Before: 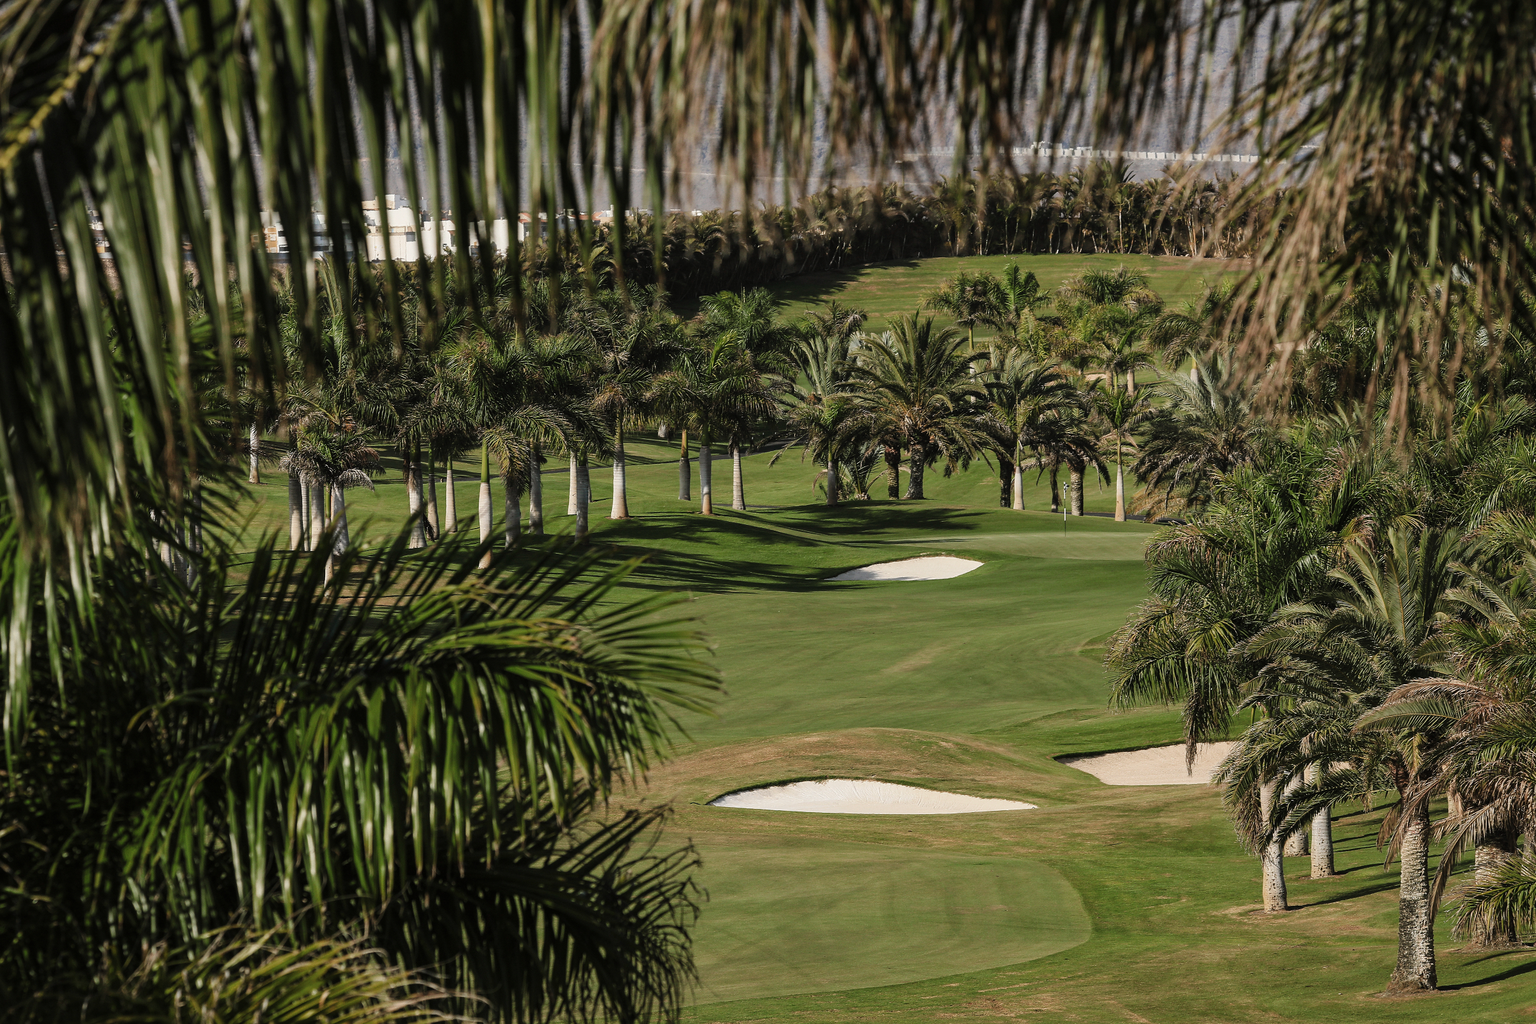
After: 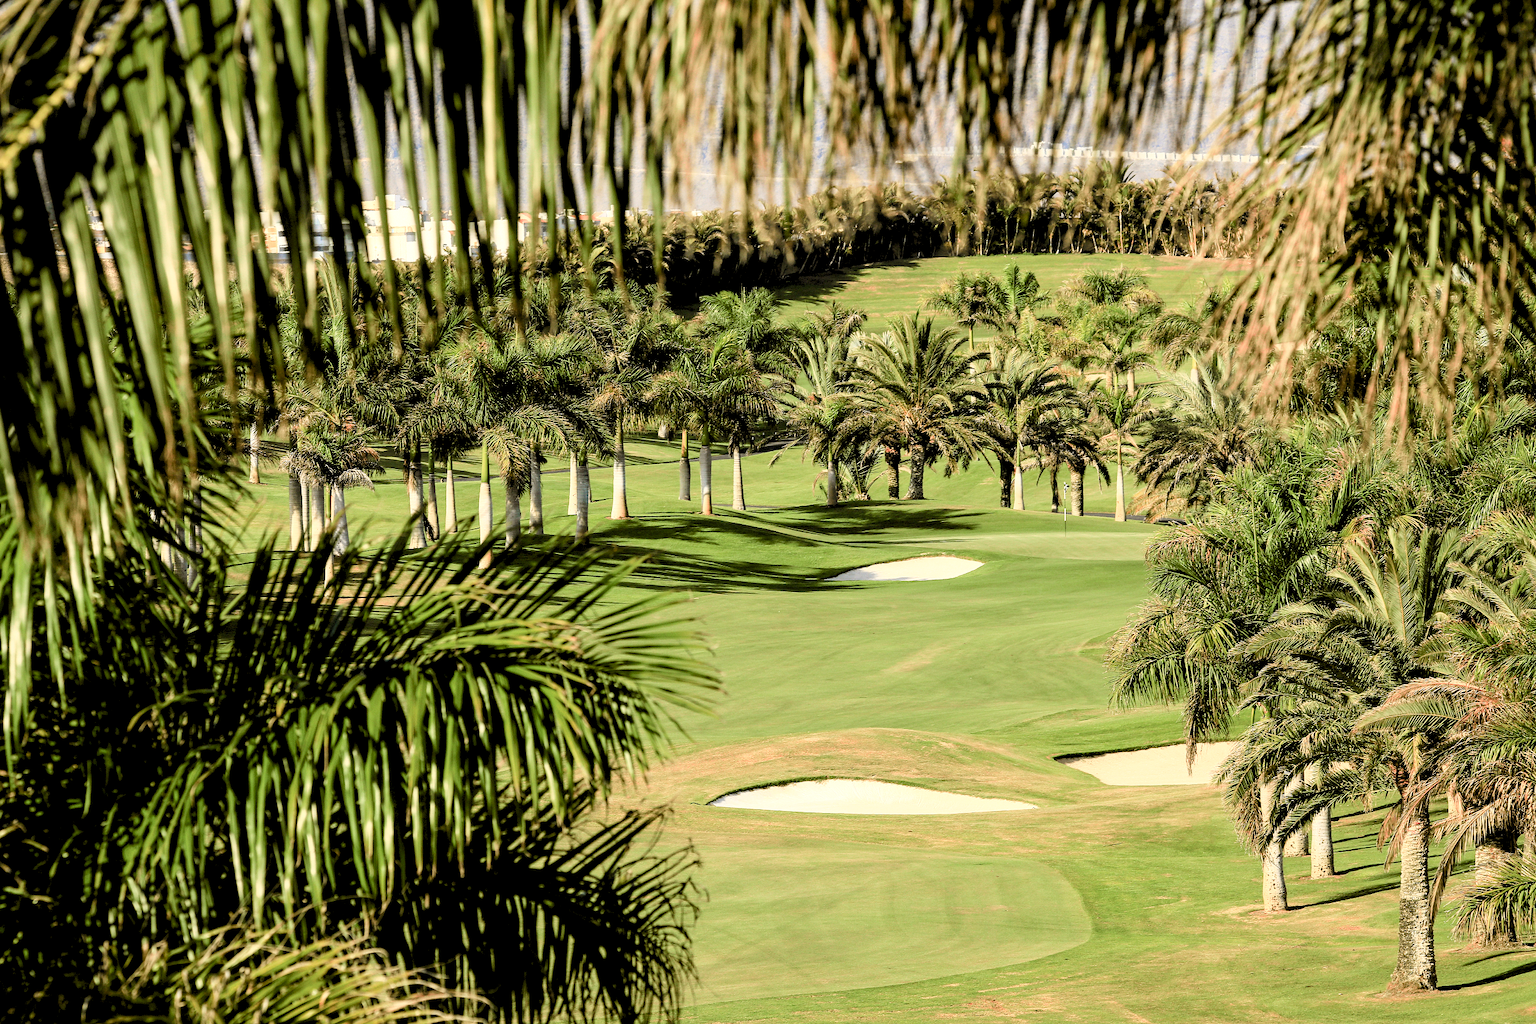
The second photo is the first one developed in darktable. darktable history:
exposure: black level correction 0.001, exposure 0.498 EV, compensate highlight preservation false
tone curve: curves: ch0 [(0, 0.021) (0.049, 0.044) (0.152, 0.14) (0.328, 0.377) (0.473, 0.543) (0.663, 0.734) (0.84, 0.899) (1, 0.969)]; ch1 [(0, 0) (0.302, 0.331) (0.427, 0.433) (0.472, 0.47) (0.502, 0.503) (0.527, 0.524) (0.564, 0.591) (0.602, 0.632) (0.677, 0.701) (0.859, 0.885) (1, 1)]; ch2 [(0, 0) (0.33, 0.301) (0.447, 0.44) (0.487, 0.496) (0.502, 0.516) (0.535, 0.563) (0.565, 0.6) (0.618, 0.629) (1, 1)], color space Lab, independent channels, preserve colors none
levels: levels [0.072, 0.414, 0.976]
